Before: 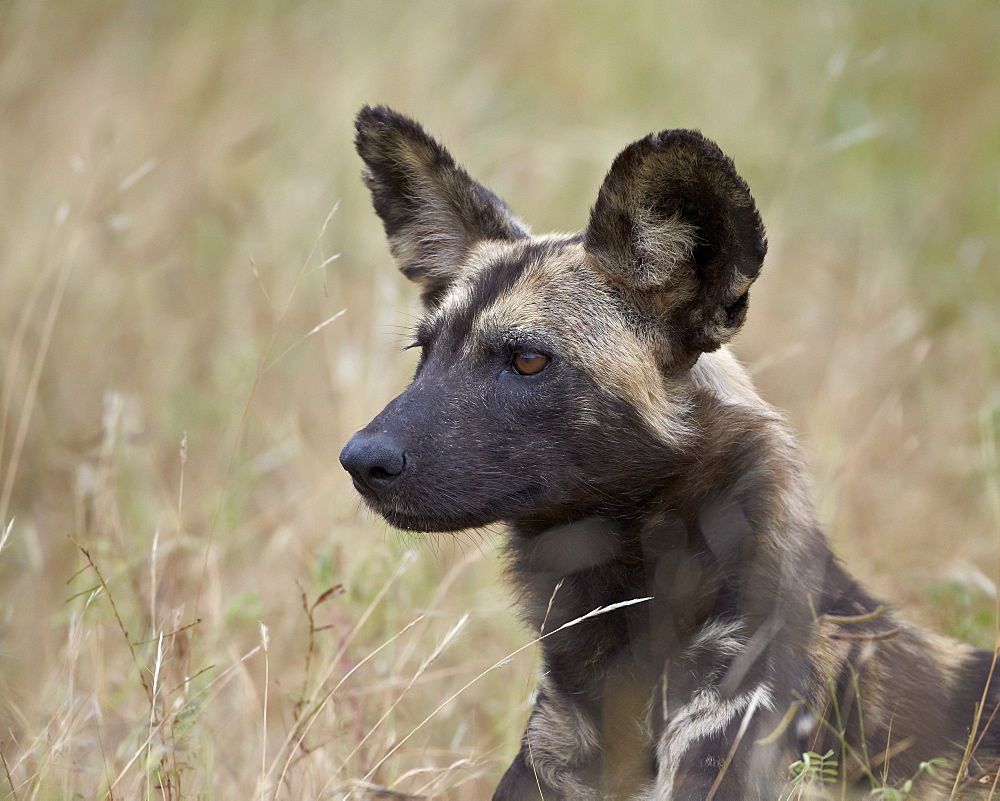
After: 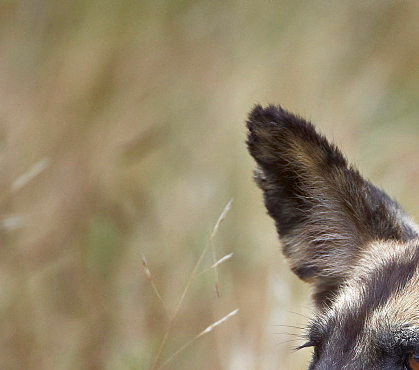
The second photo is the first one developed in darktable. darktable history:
shadows and highlights: shadows 20.91, highlights -82.73, soften with gaussian
bloom: size 5%, threshold 95%, strength 15%
crop and rotate: left 10.817%, top 0.062%, right 47.194%, bottom 53.626%
